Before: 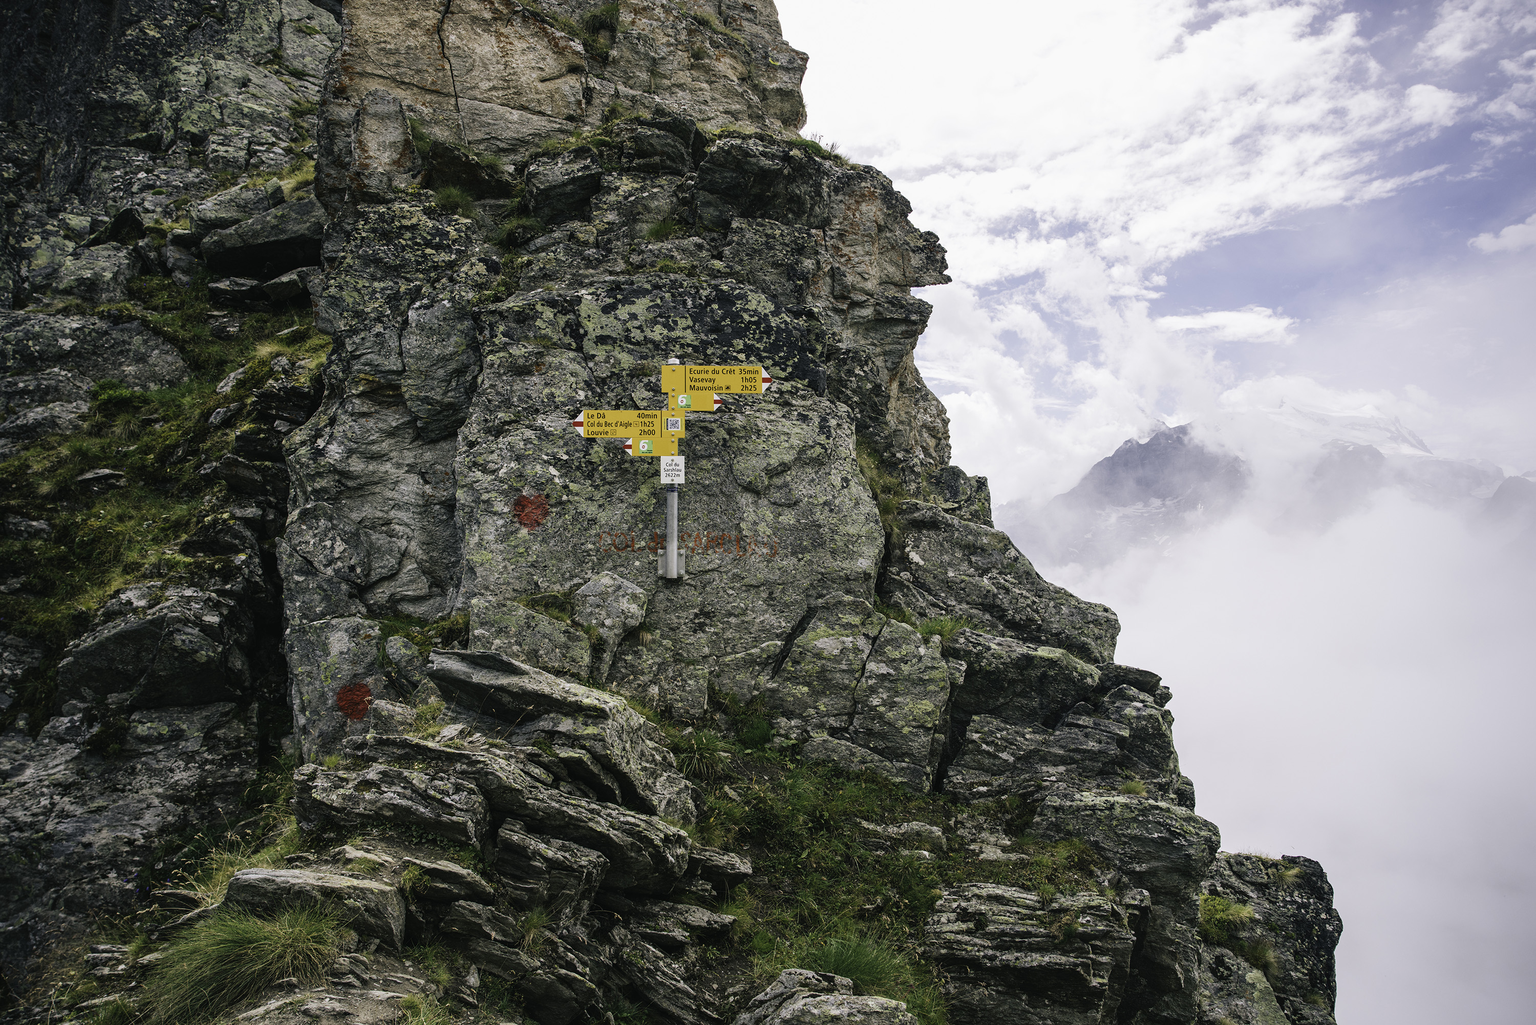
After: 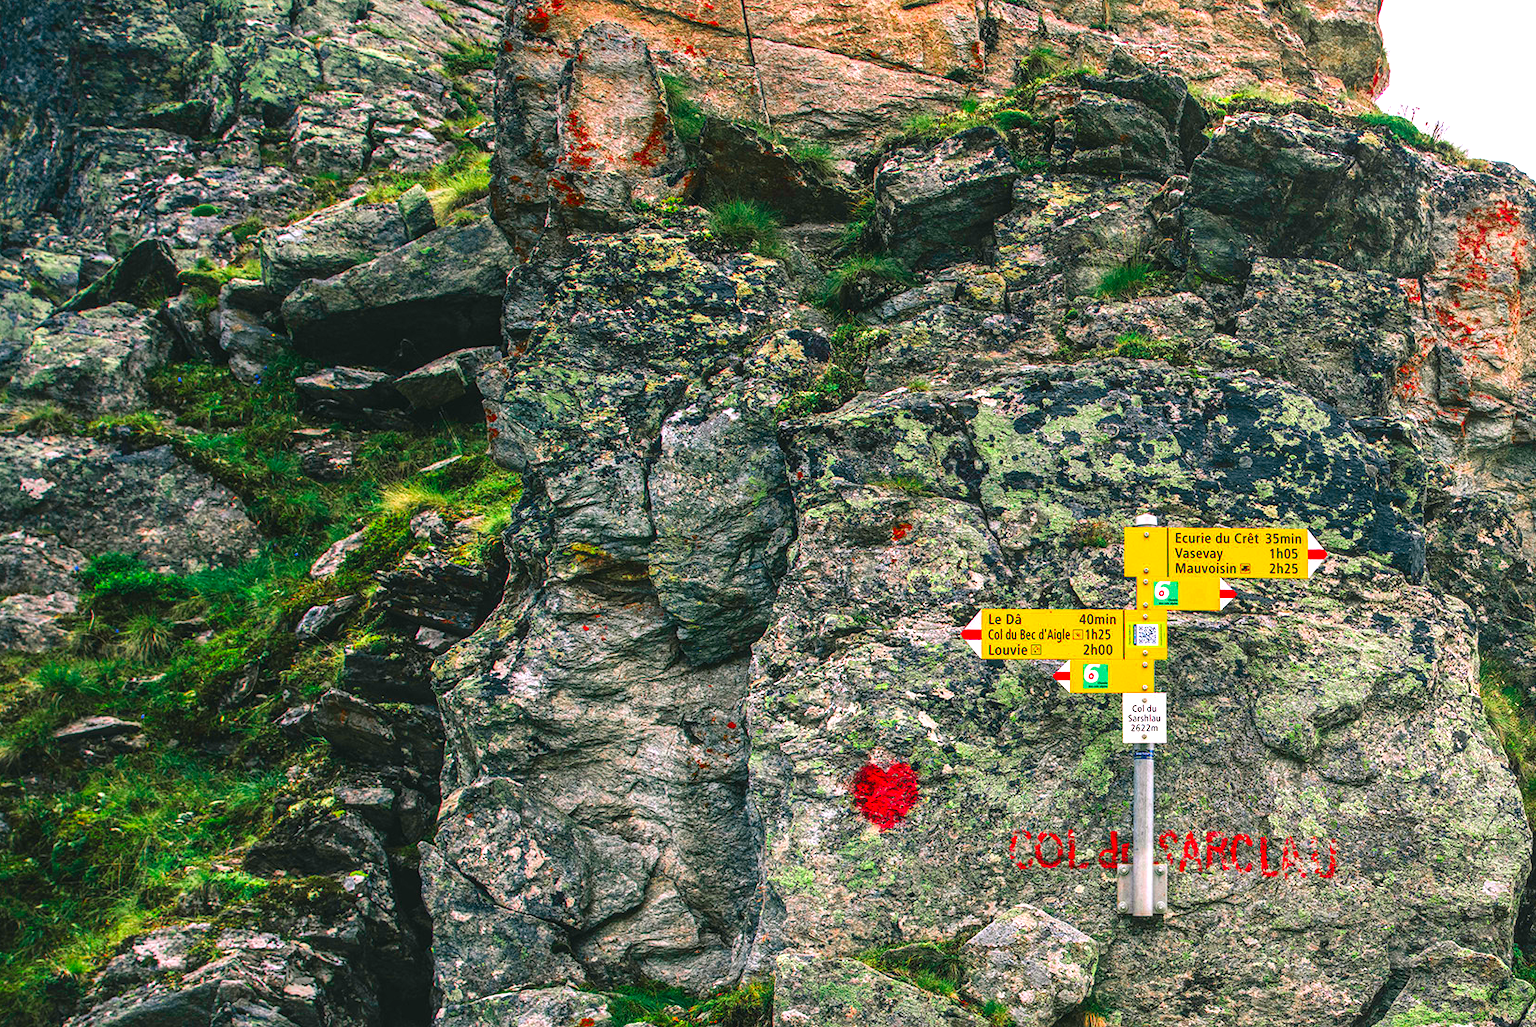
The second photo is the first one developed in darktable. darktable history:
color zones: curves: ch0 [(0, 0.466) (0.128, 0.466) (0.25, 0.5) (0.375, 0.456) (0.5, 0.5) (0.625, 0.5) (0.737, 0.652) (0.875, 0.5)]; ch1 [(0, 0.603) (0.125, 0.618) (0.261, 0.348) (0.372, 0.353) (0.497, 0.363) (0.611, 0.45) (0.731, 0.427) (0.875, 0.518) (0.998, 0.652)]; ch2 [(0, 0.559) (0.125, 0.451) (0.253, 0.564) (0.37, 0.578) (0.5, 0.466) (0.625, 0.471) (0.731, 0.471) (0.88, 0.485)]
local contrast: detail 130%
tone equalizer: on, module defaults
exposure: black level correction -0.005, exposure 0.622 EV, compensate highlight preservation false
contrast brightness saturation: saturation -0.05
color correction: highlights a* 1.59, highlights b* -1.7, saturation 2.48
crop and rotate: left 3.047%, top 7.509%, right 42.236%, bottom 37.598%
